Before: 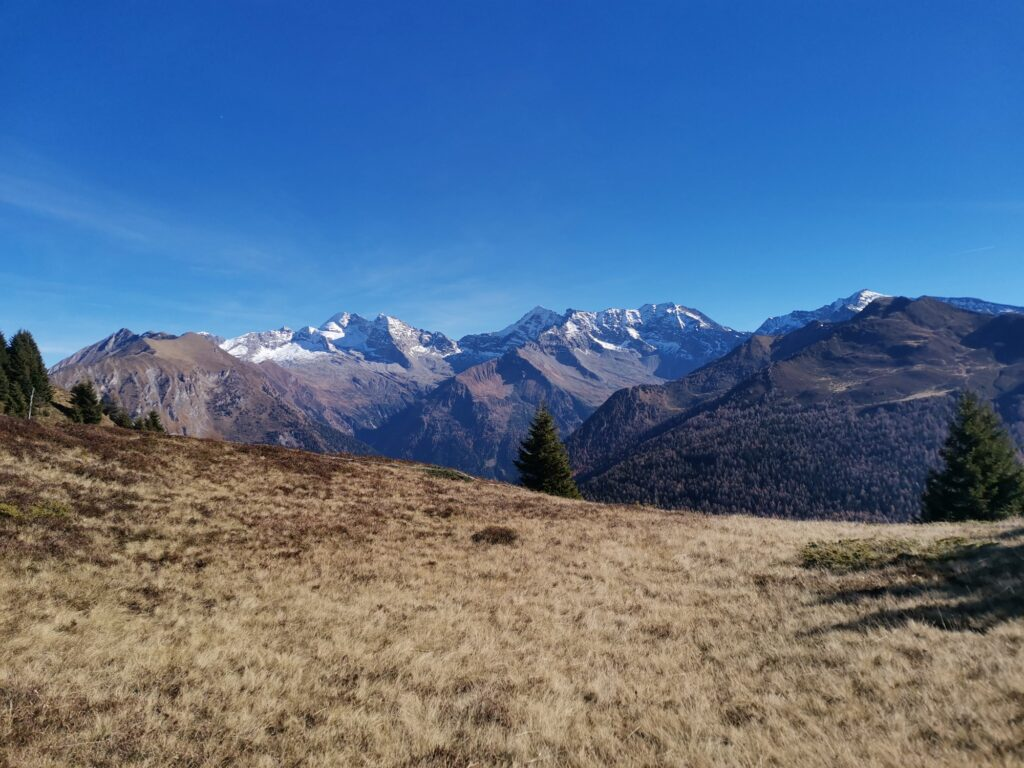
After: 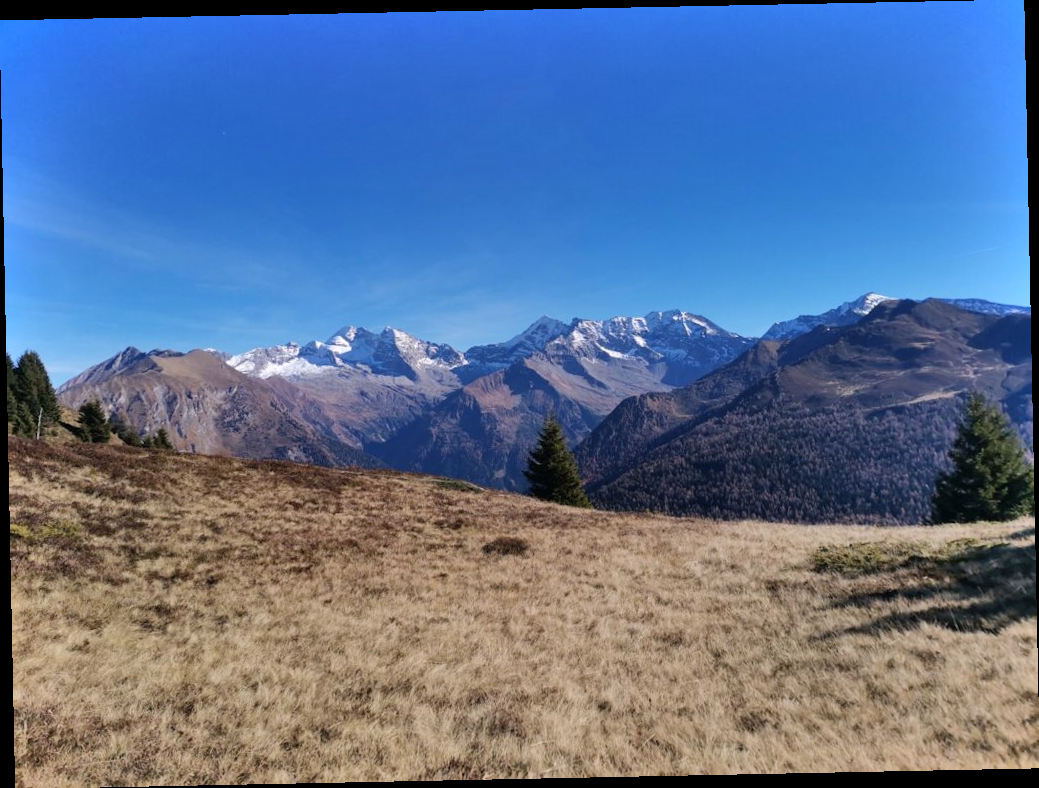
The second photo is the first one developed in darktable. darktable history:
white balance: red 1.009, blue 1.027
shadows and highlights: radius 100.41, shadows 50.55, highlights -64.36, highlights color adjustment 49.82%, soften with gaussian
rotate and perspective: rotation -1.17°, automatic cropping off
